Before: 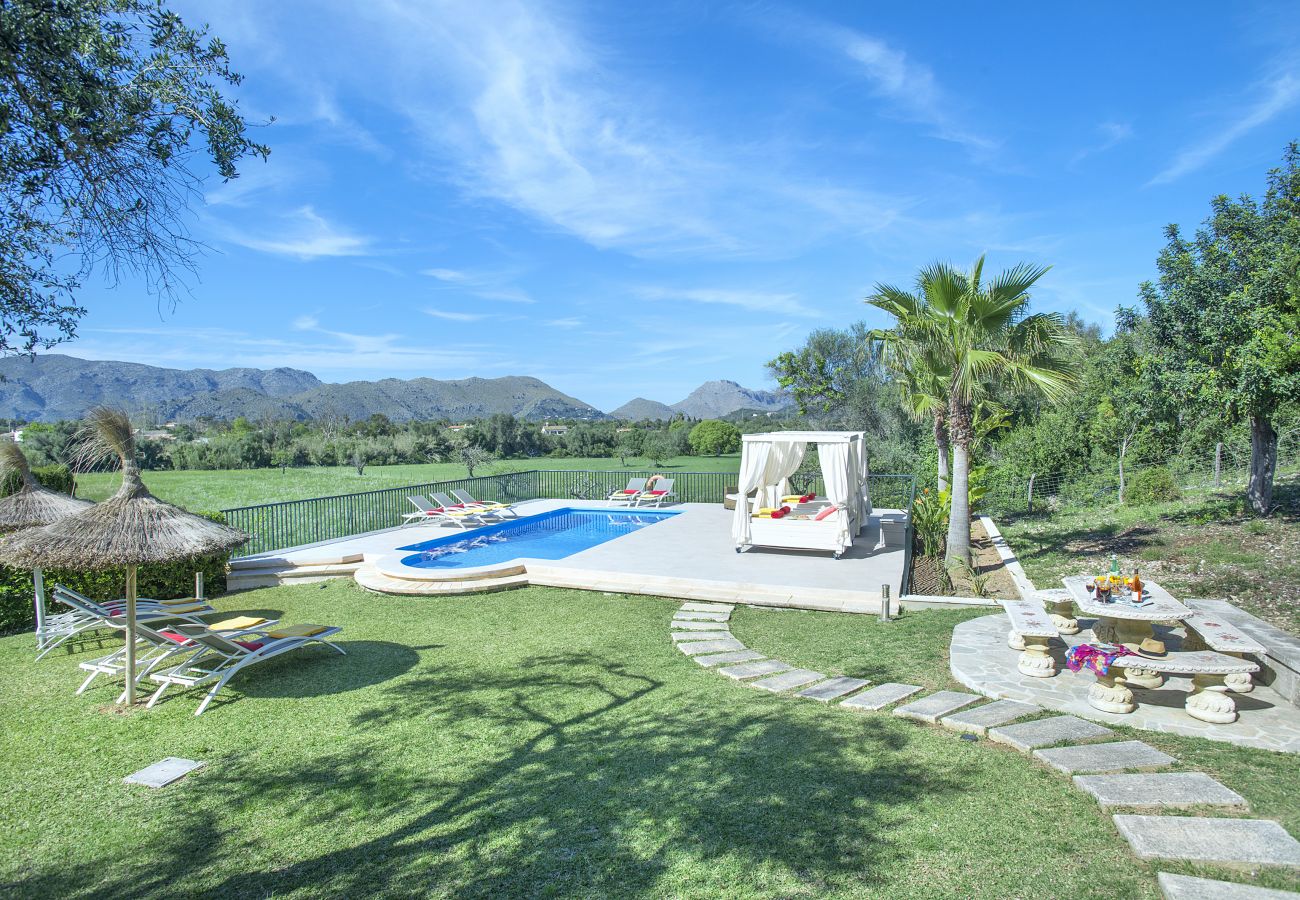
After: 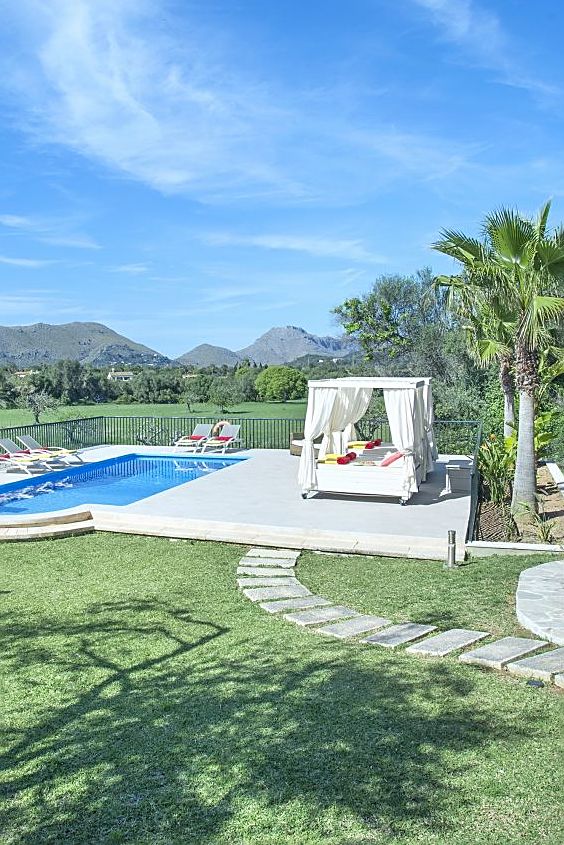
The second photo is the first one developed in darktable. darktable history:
crop: left 33.452%, top 6.025%, right 23.155%
sharpen: on, module defaults
